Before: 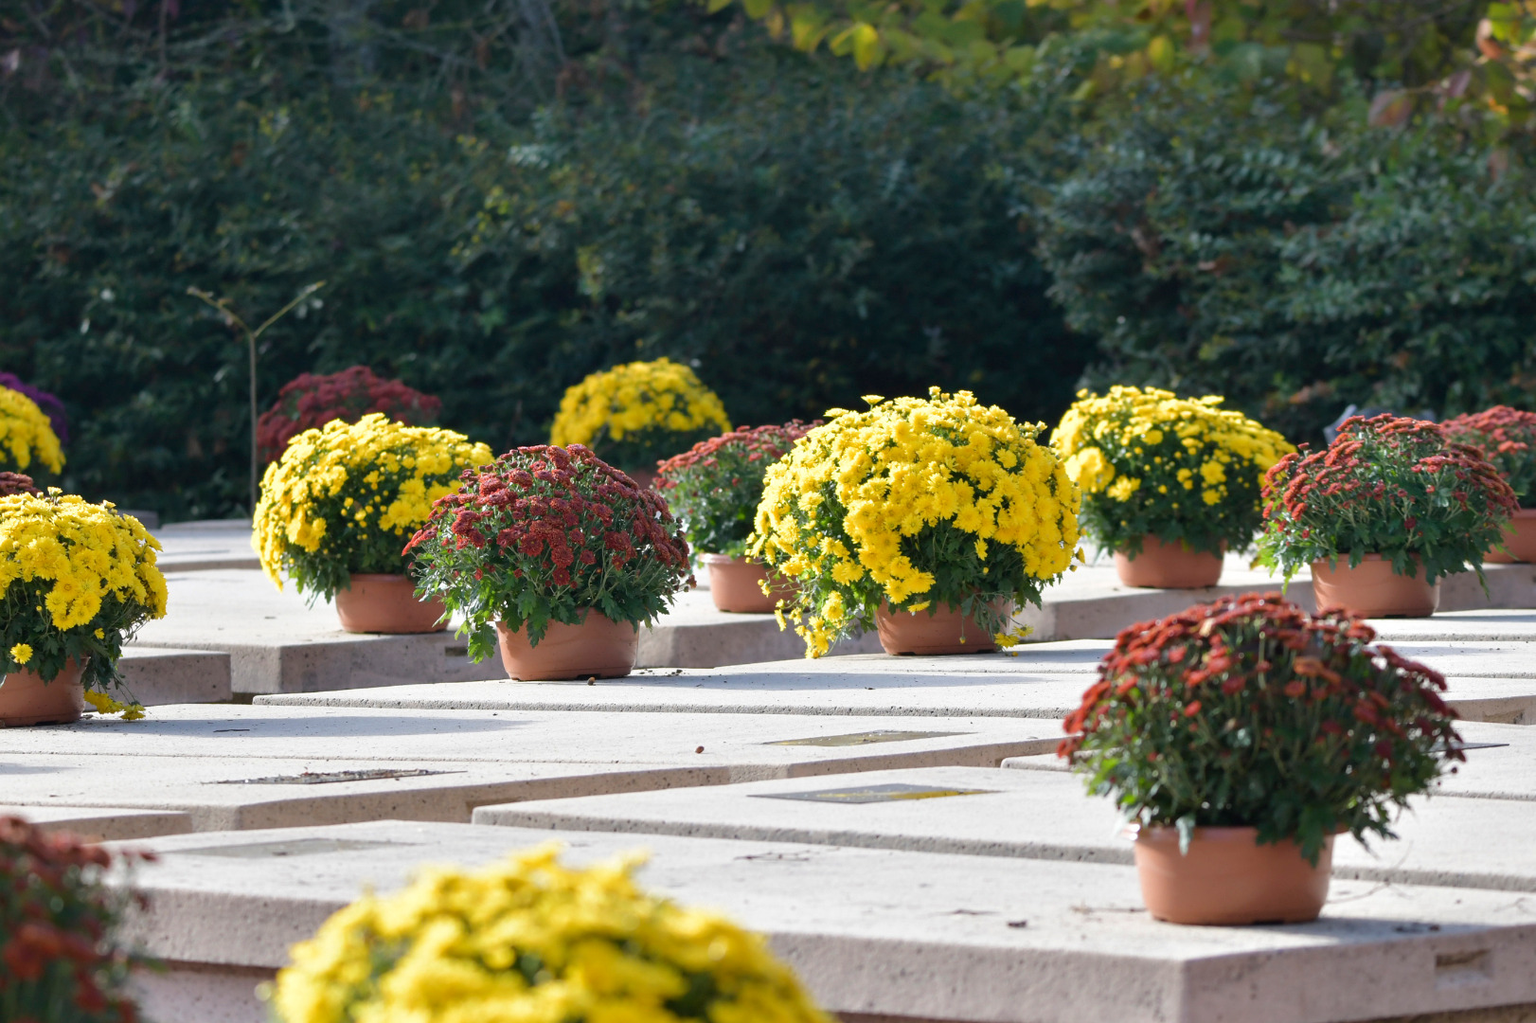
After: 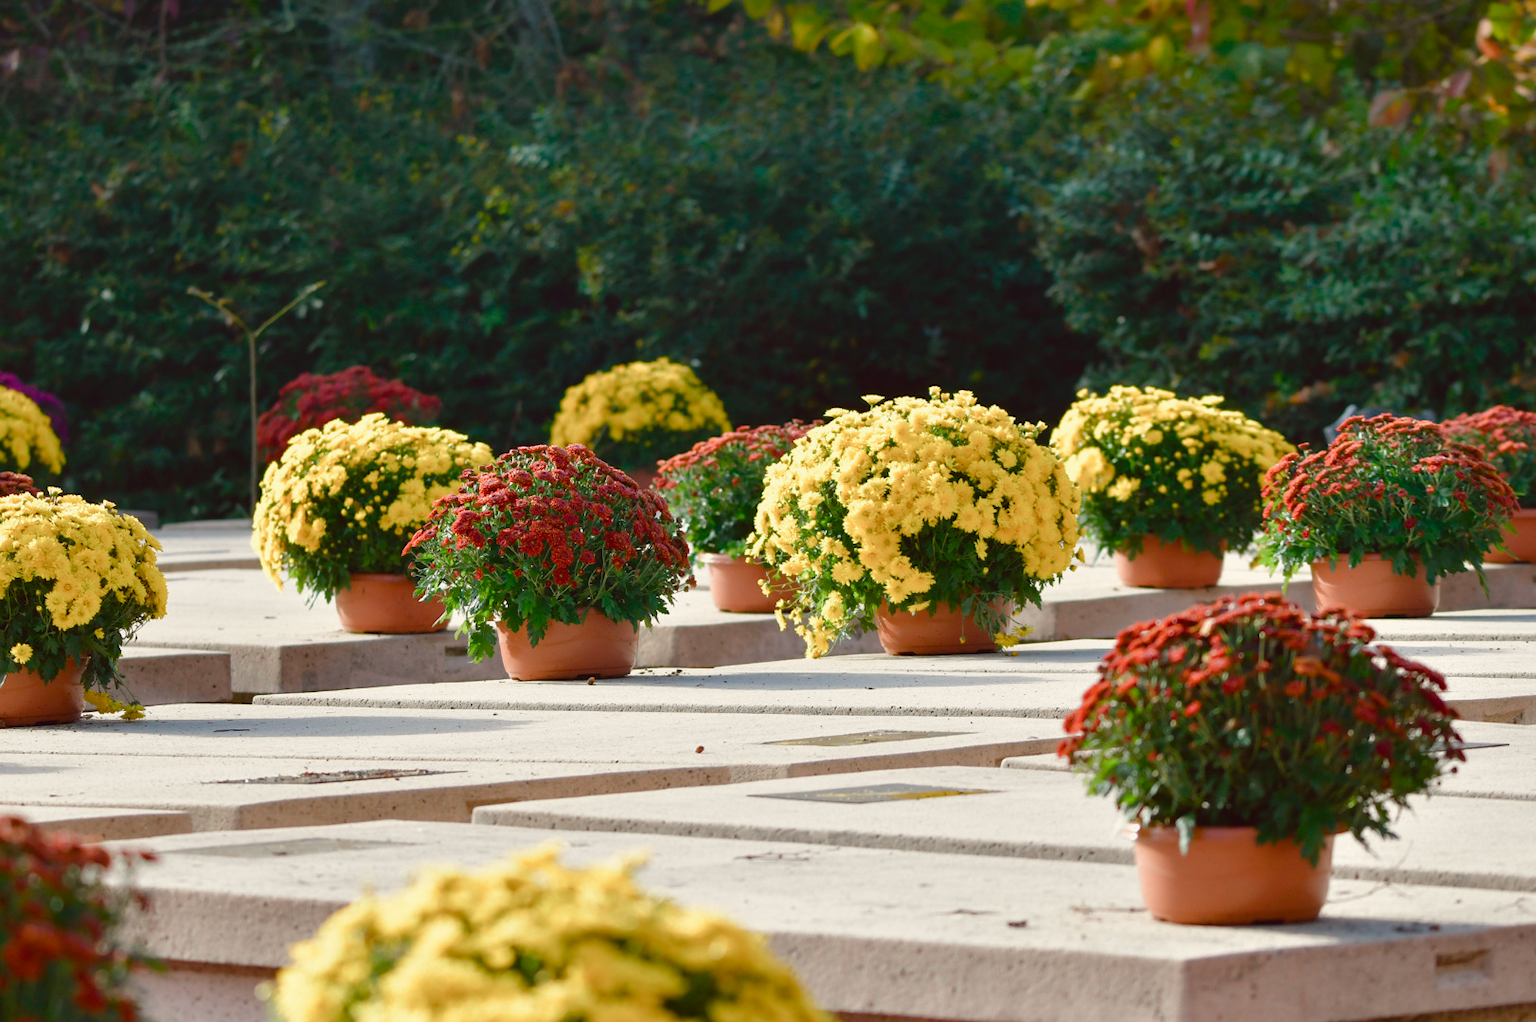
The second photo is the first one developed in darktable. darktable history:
color balance rgb: perceptual saturation grading › global saturation 20%, perceptual saturation grading › highlights -50%, perceptual saturation grading › shadows 30%
color balance: lift [1.005, 1.002, 0.998, 0.998], gamma [1, 1.021, 1.02, 0.979], gain [0.923, 1.066, 1.056, 0.934]
